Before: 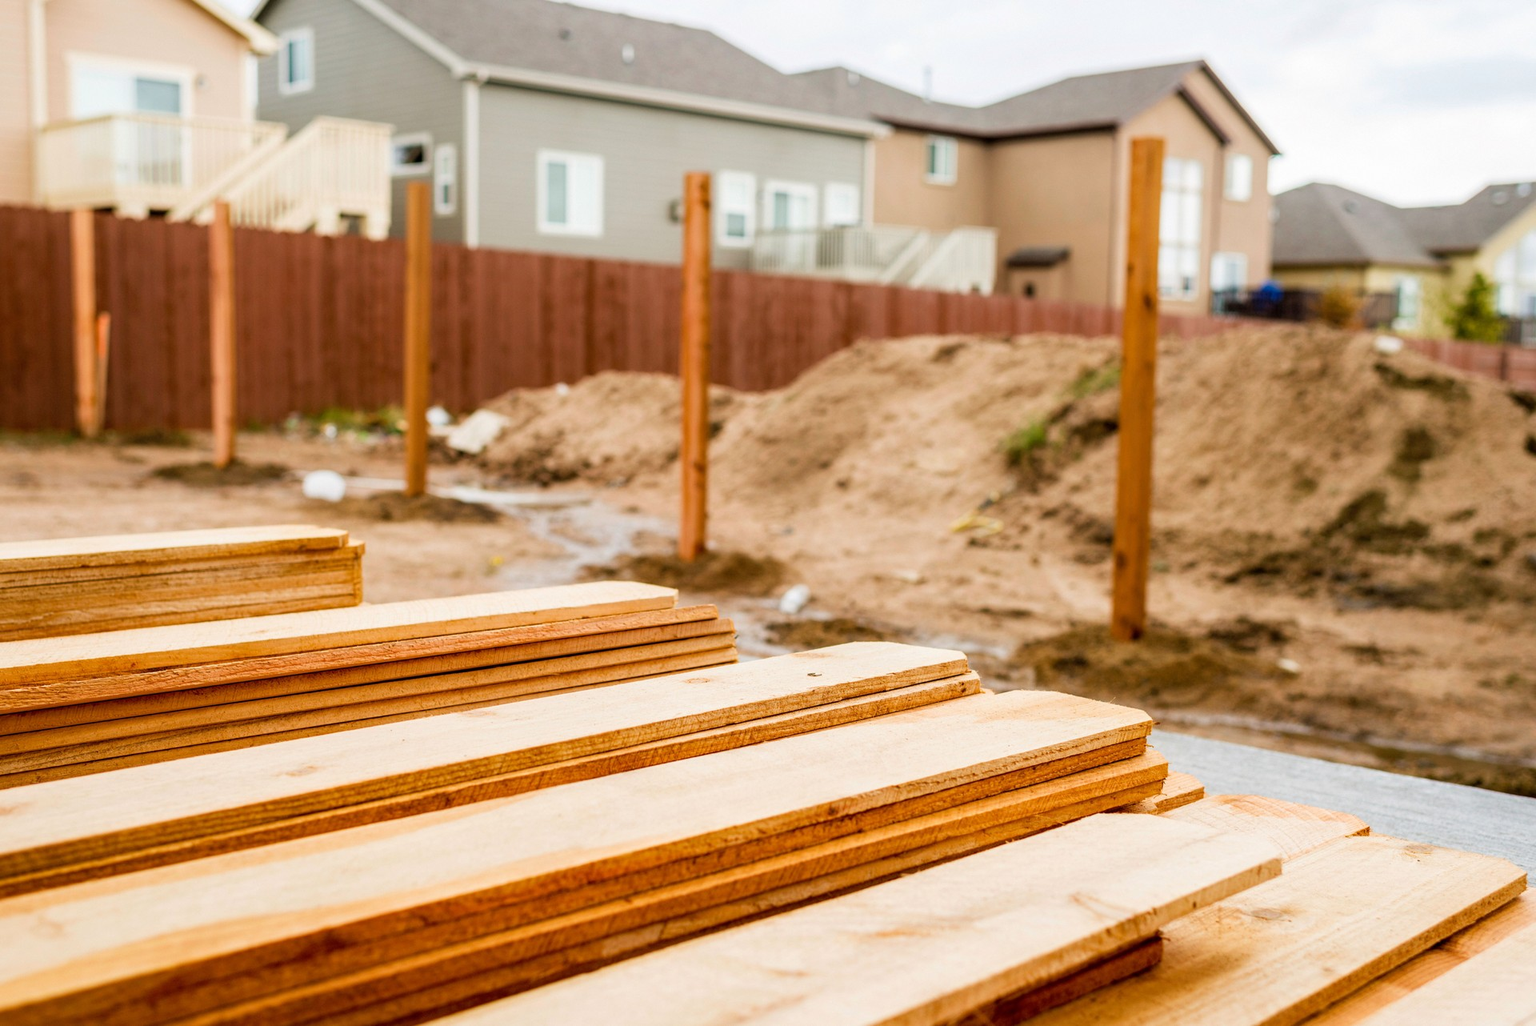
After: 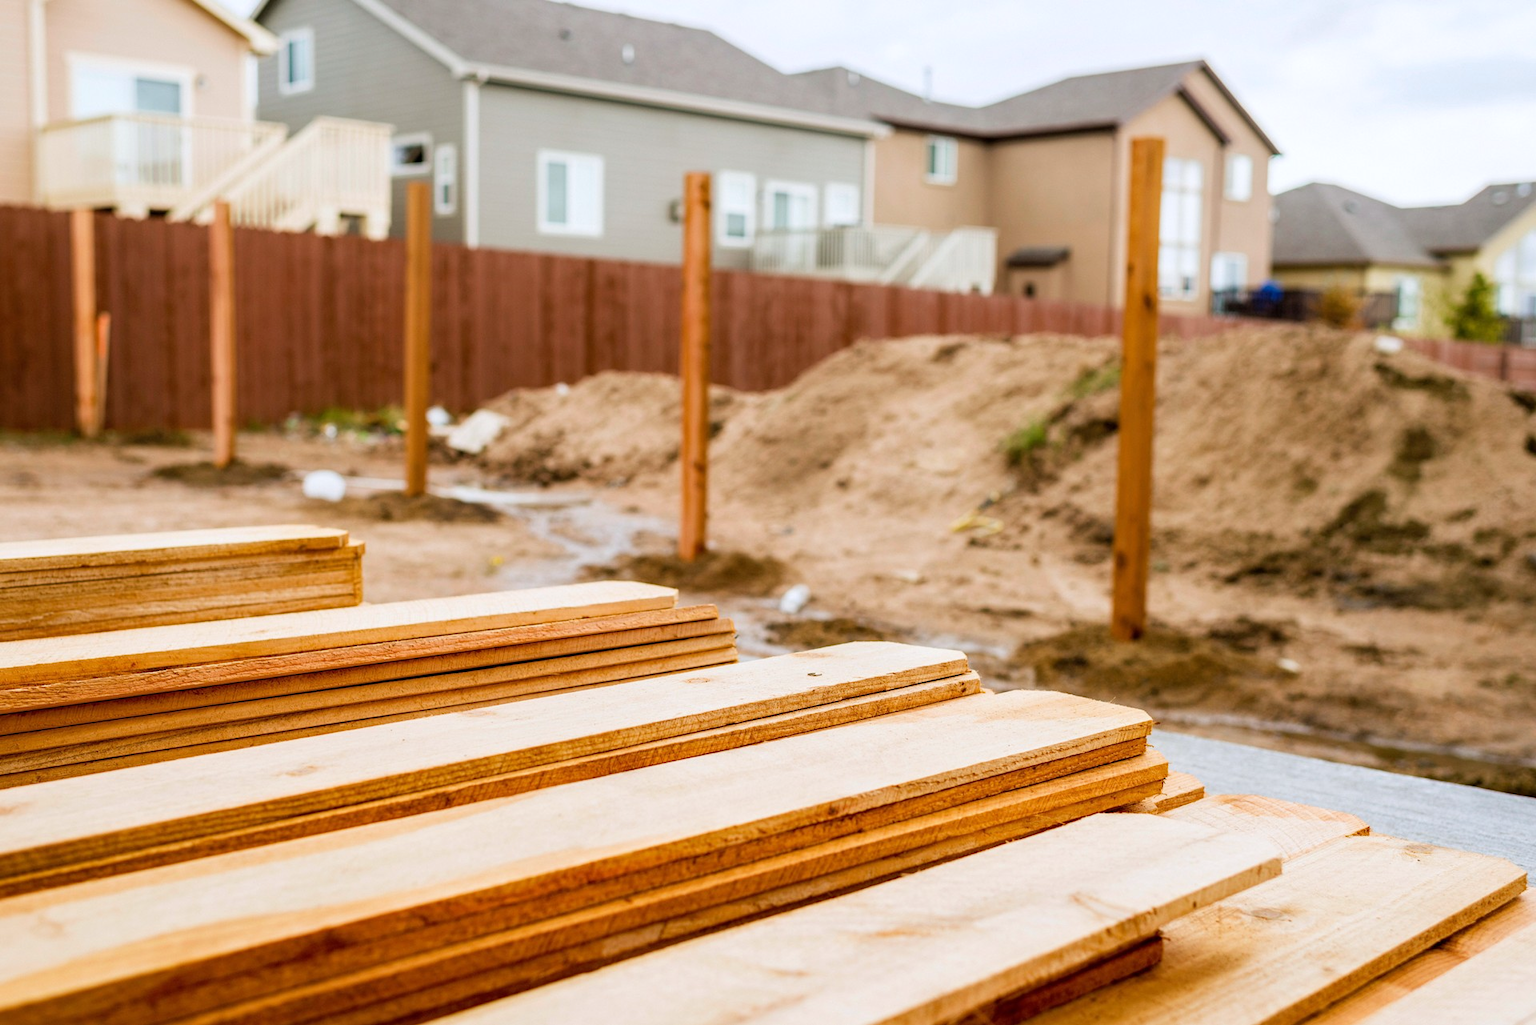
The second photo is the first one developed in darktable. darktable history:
white balance: red 0.983, blue 1.036
tone equalizer: on, module defaults
